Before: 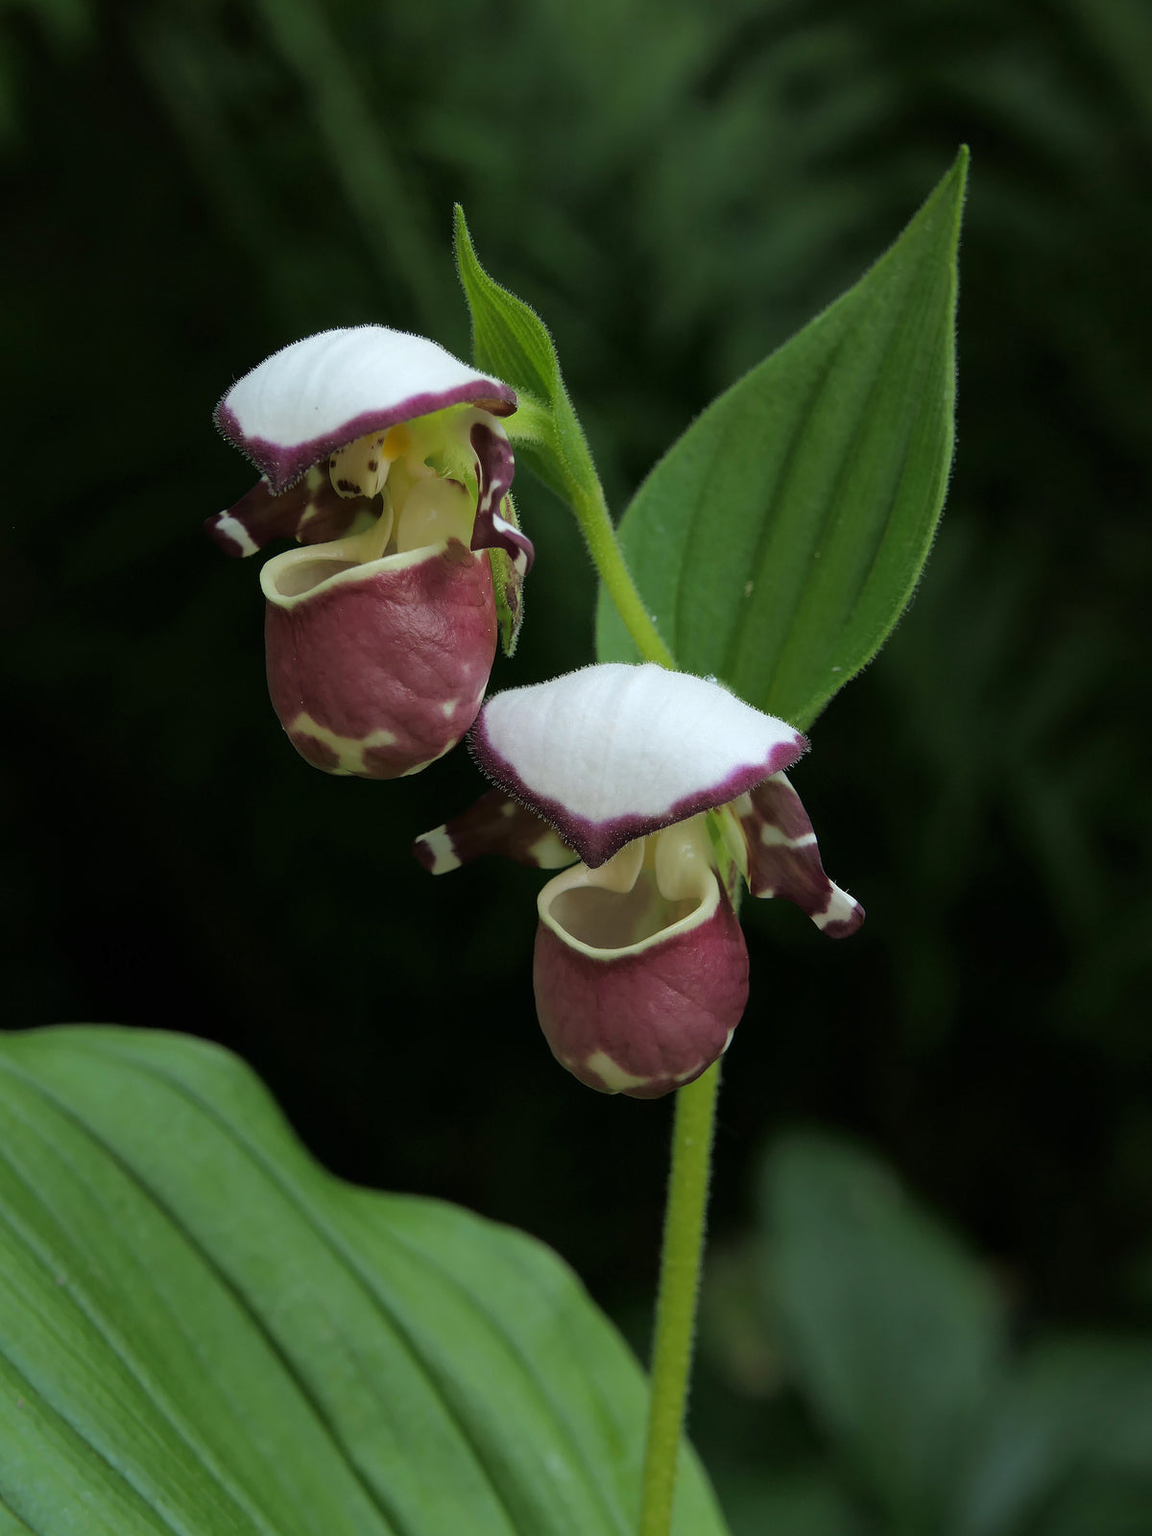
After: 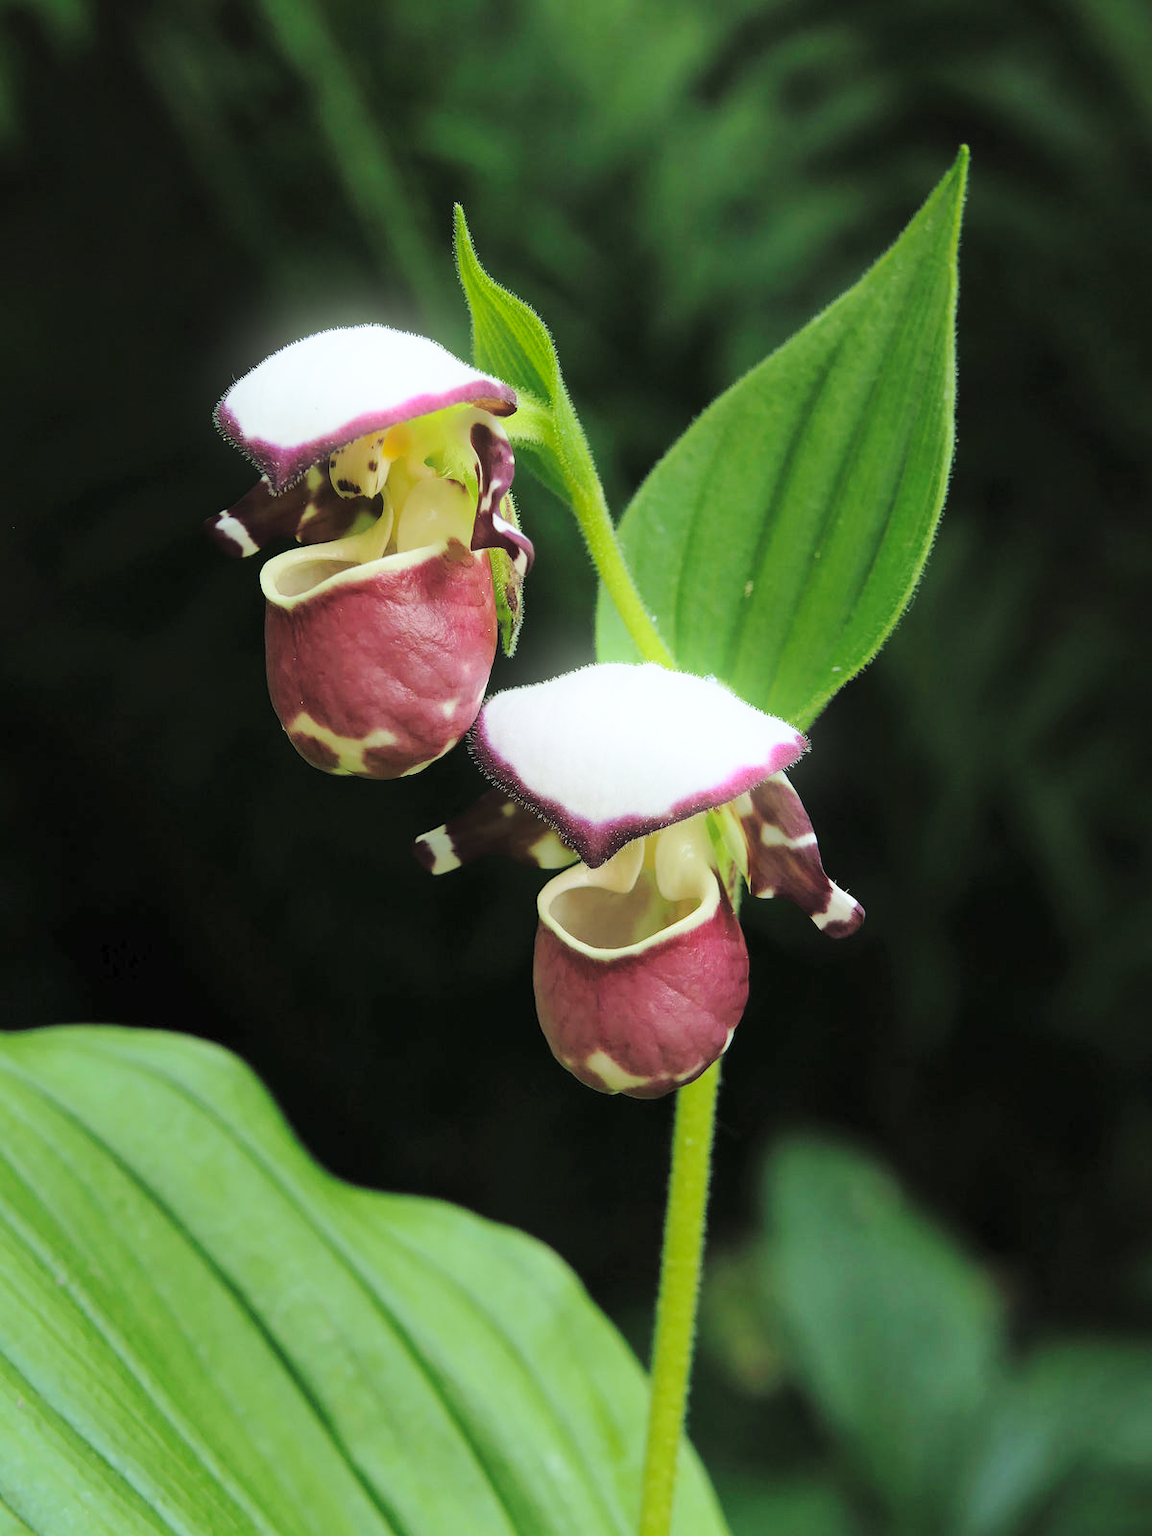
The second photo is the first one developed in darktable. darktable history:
contrast brightness saturation: brightness 0.15
base curve: curves: ch0 [(0, 0) (0.028, 0.03) (0.121, 0.232) (0.46, 0.748) (0.859, 0.968) (1, 1)], preserve colors none
bloom: size 9%, threshold 100%, strength 7%
